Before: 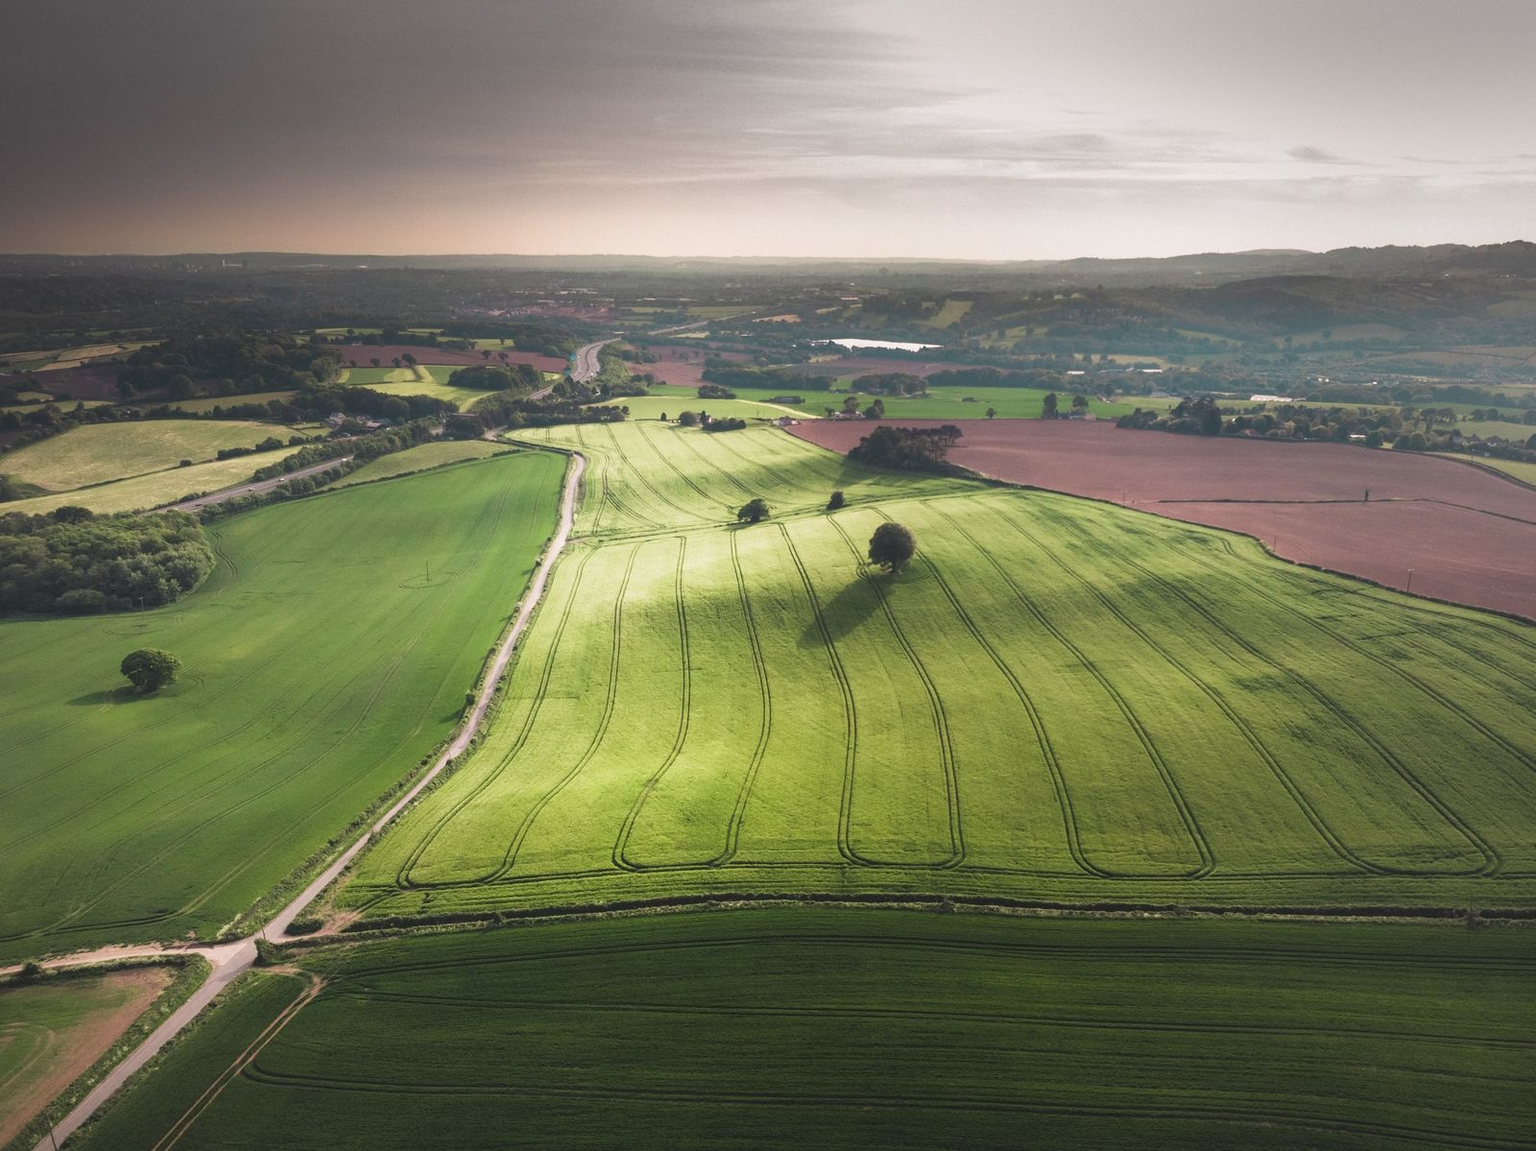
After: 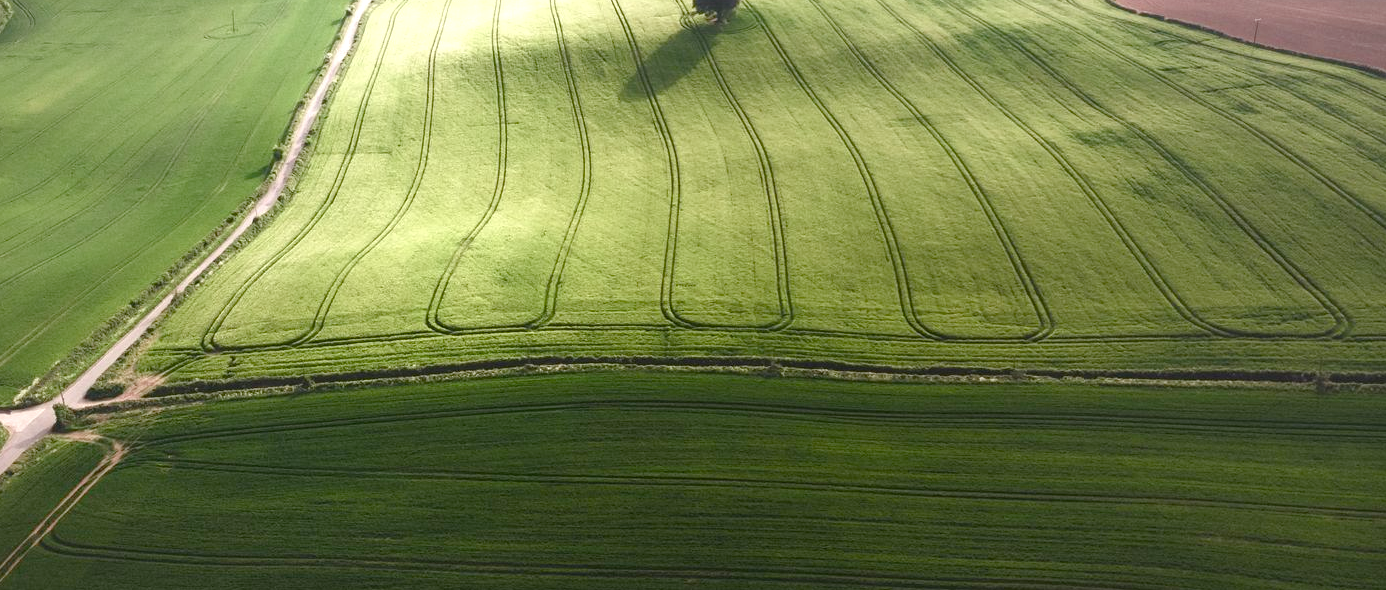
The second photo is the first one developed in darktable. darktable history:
color balance rgb: global offset › luminance -0.469%, perceptual saturation grading › global saturation 20%, perceptual saturation grading › highlights -49.671%, perceptual saturation grading › shadows 24.46%
crop and rotate: left 13.319%, top 47.908%, bottom 2.828%
exposure: black level correction 0, exposure 0.498 EV, compensate exposure bias true, compensate highlight preservation false
